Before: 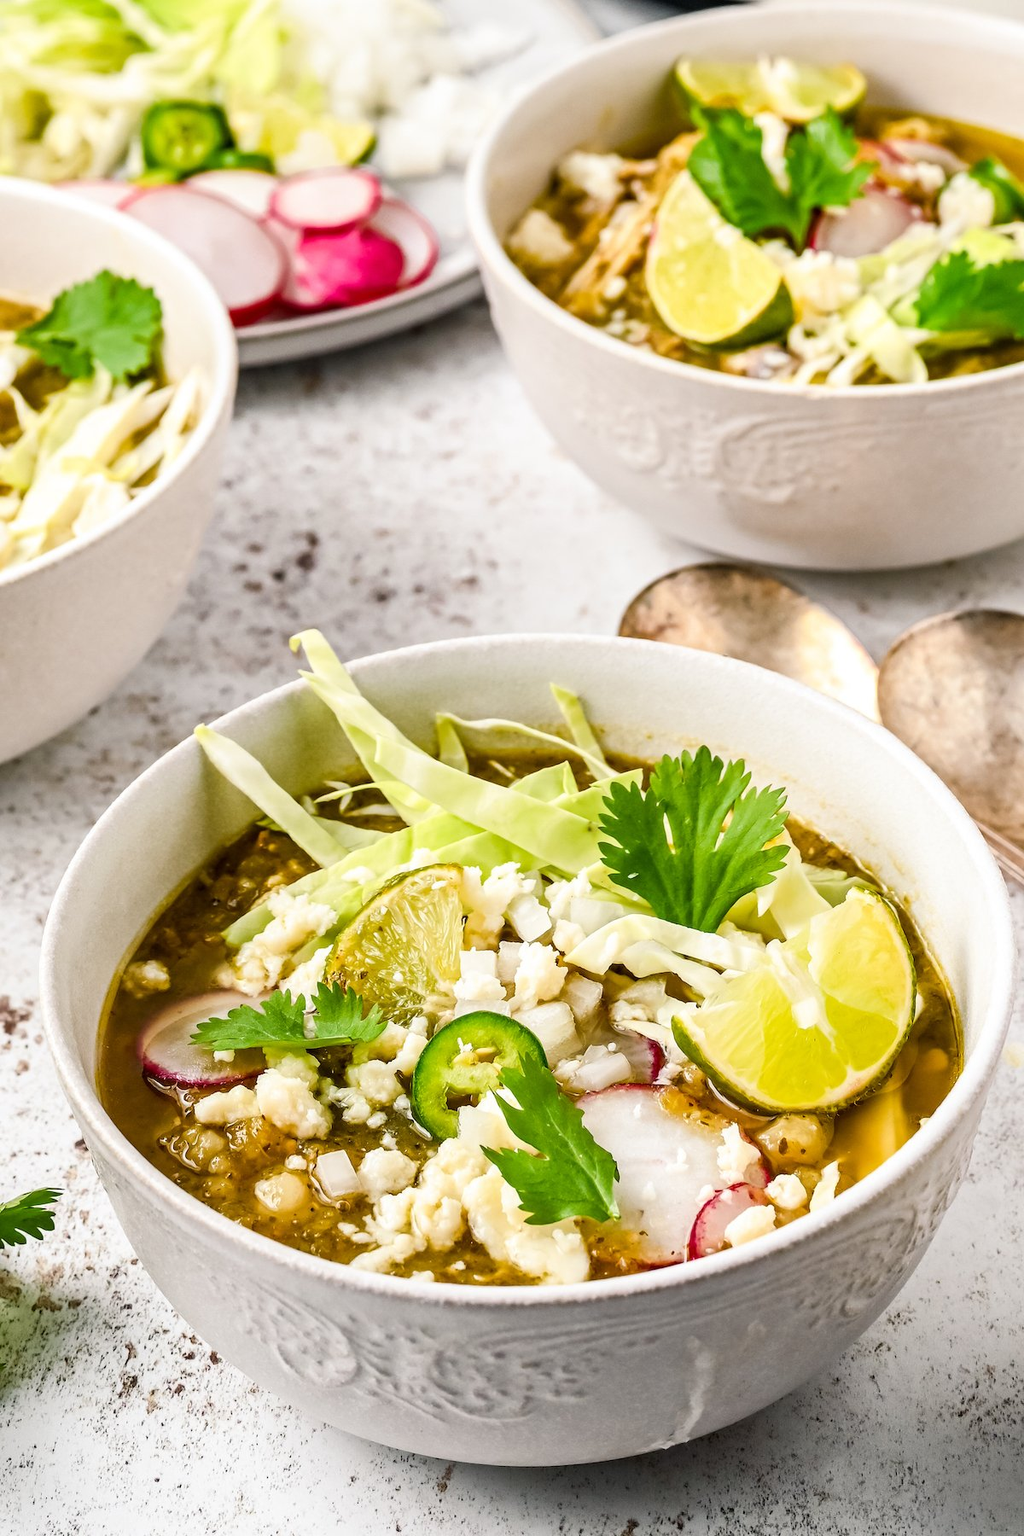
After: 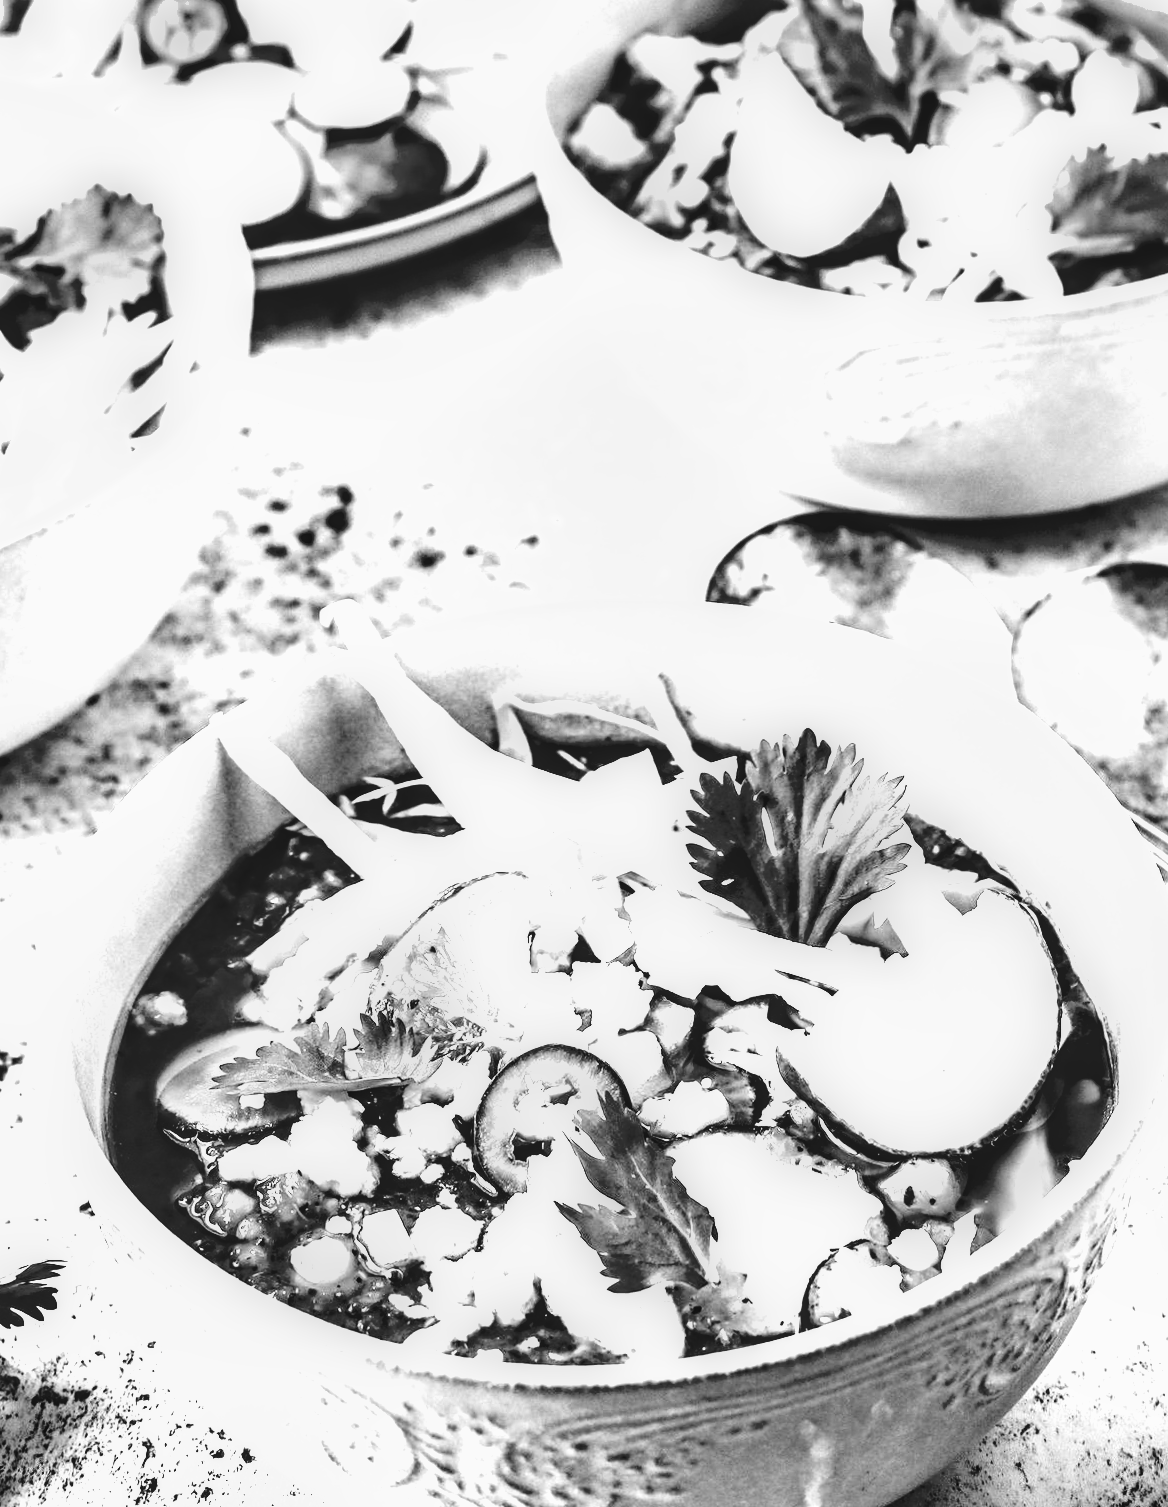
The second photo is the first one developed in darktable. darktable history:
contrast brightness saturation: saturation 0.1
local contrast: detail 110%
shadows and highlights: shadows 20.91, highlights -82.73, soften with gaussian
exposure: black level correction 0, exposure 1.1 EV, compensate exposure bias true, compensate highlight preservation false
rotate and perspective: rotation -1°, crop left 0.011, crop right 0.989, crop top 0.025, crop bottom 0.975
monochrome: on, module defaults
tone curve: curves: ch0 [(0, 0) (0.003, 0.015) (0.011, 0.025) (0.025, 0.056) (0.044, 0.104) (0.069, 0.139) (0.1, 0.181) (0.136, 0.226) (0.177, 0.28) (0.224, 0.346) (0.277, 0.42) (0.335, 0.505) (0.399, 0.594) (0.468, 0.699) (0.543, 0.776) (0.623, 0.848) (0.709, 0.893) (0.801, 0.93) (0.898, 0.97) (1, 1)], preserve colors none
crop: left 1.507%, top 6.147%, right 1.379%, bottom 6.637%
